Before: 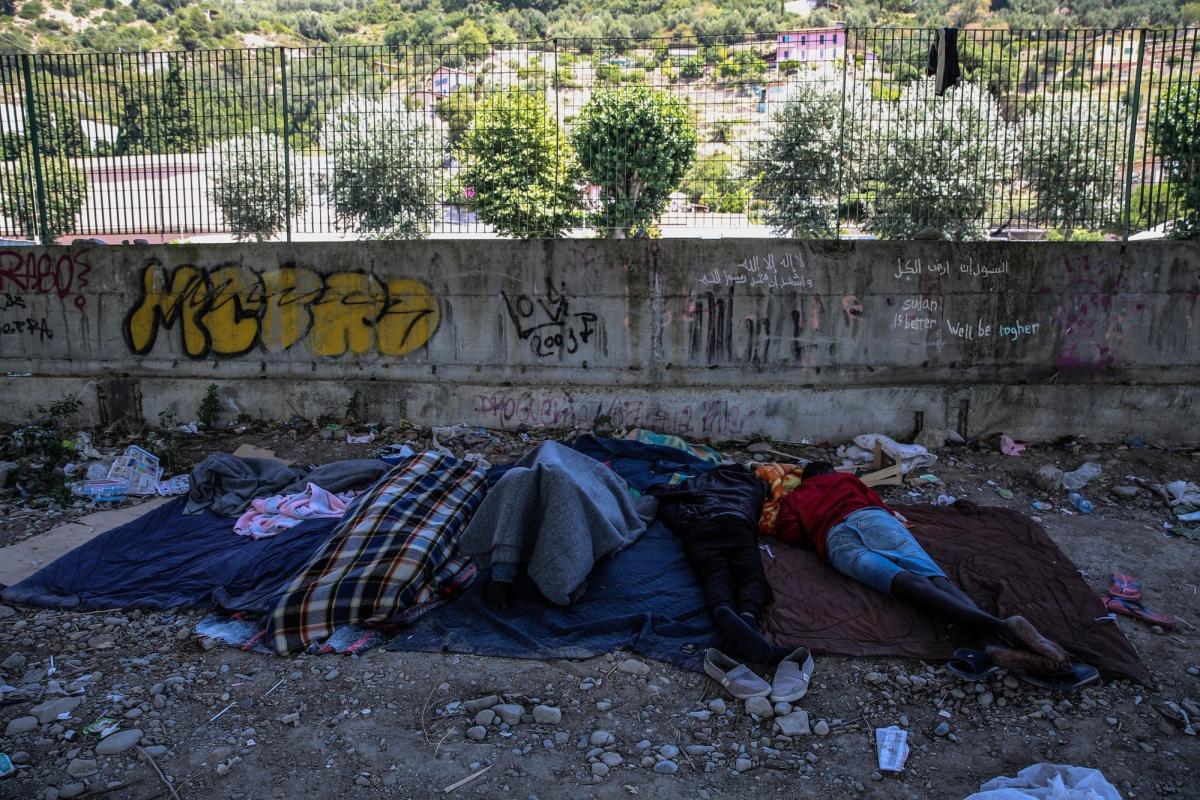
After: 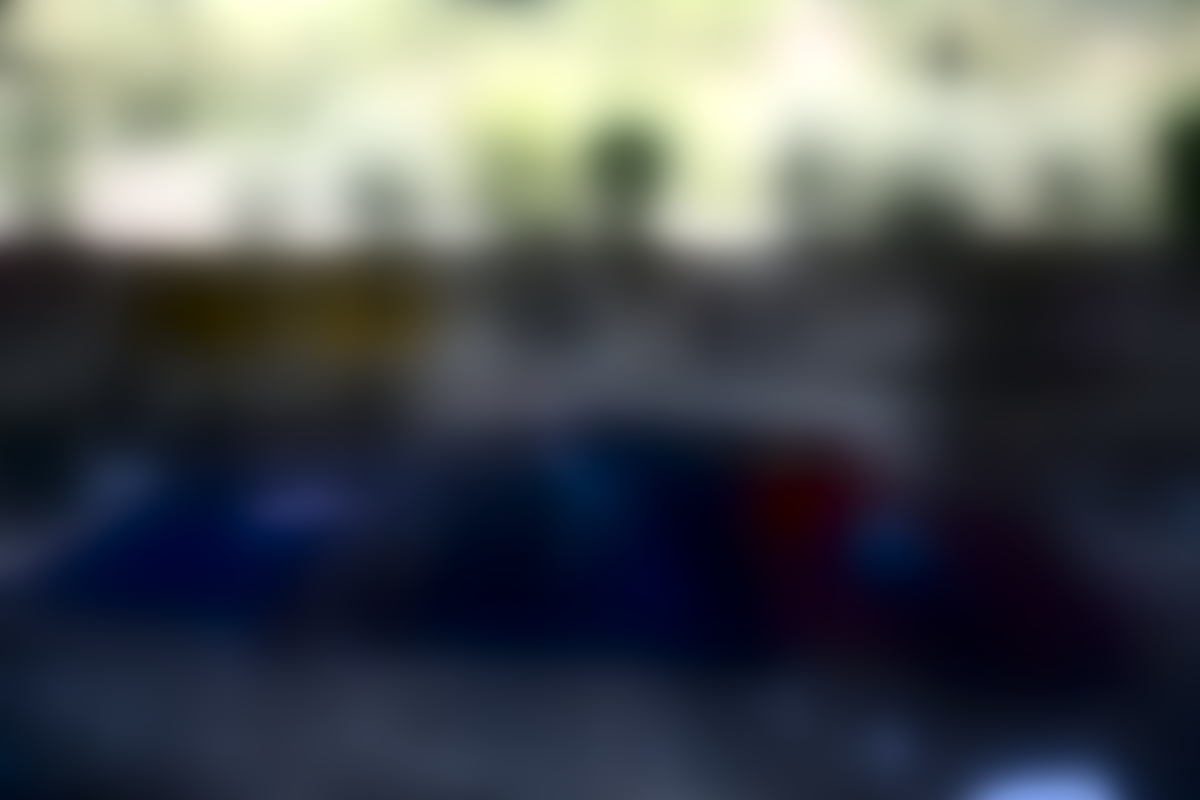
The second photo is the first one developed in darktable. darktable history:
tone equalizer: on, module defaults
lowpass: radius 31.92, contrast 1.72, brightness -0.98, saturation 0.94
exposure: black level correction 0, exposure 1.3 EV, compensate exposure bias true, compensate highlight preservation false
shadows and highlights: shadows 32, highlights -32, soften with gaussian
